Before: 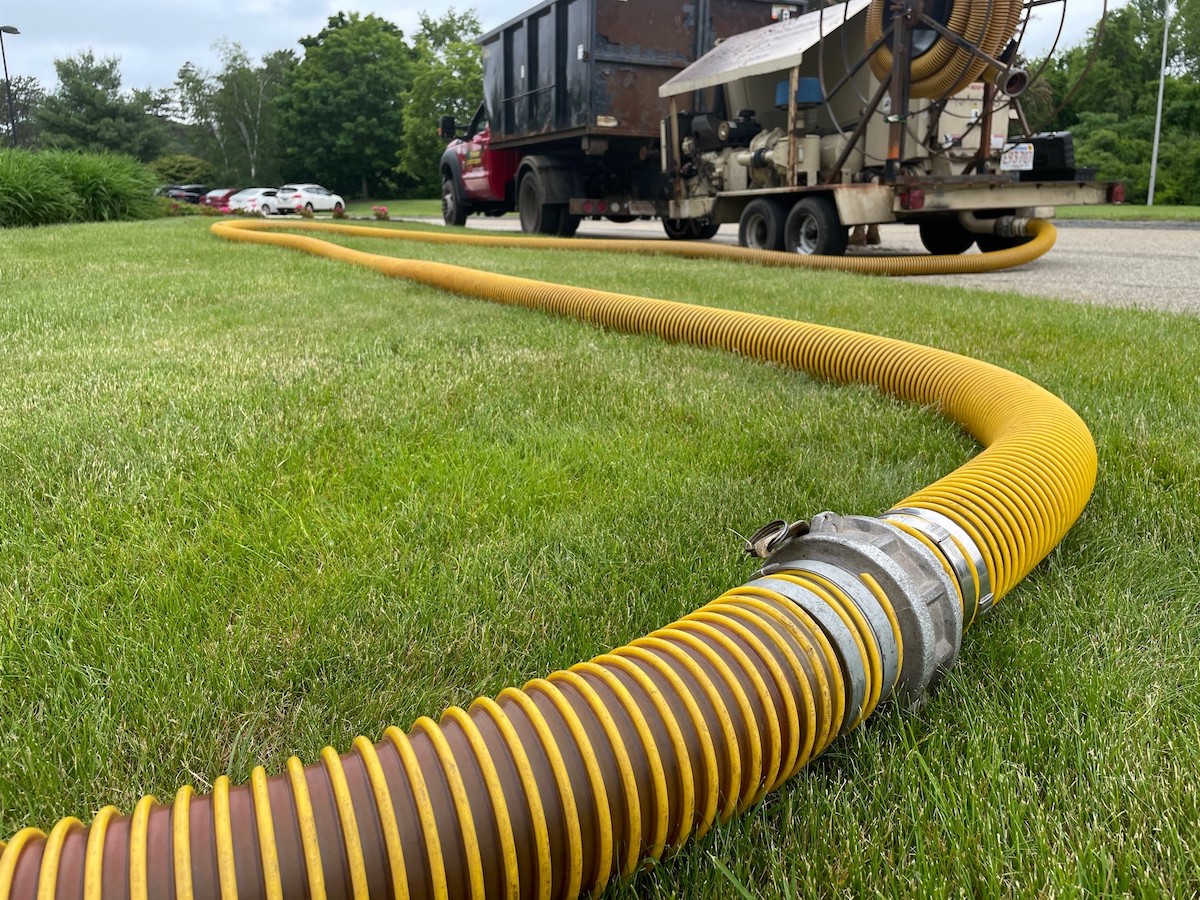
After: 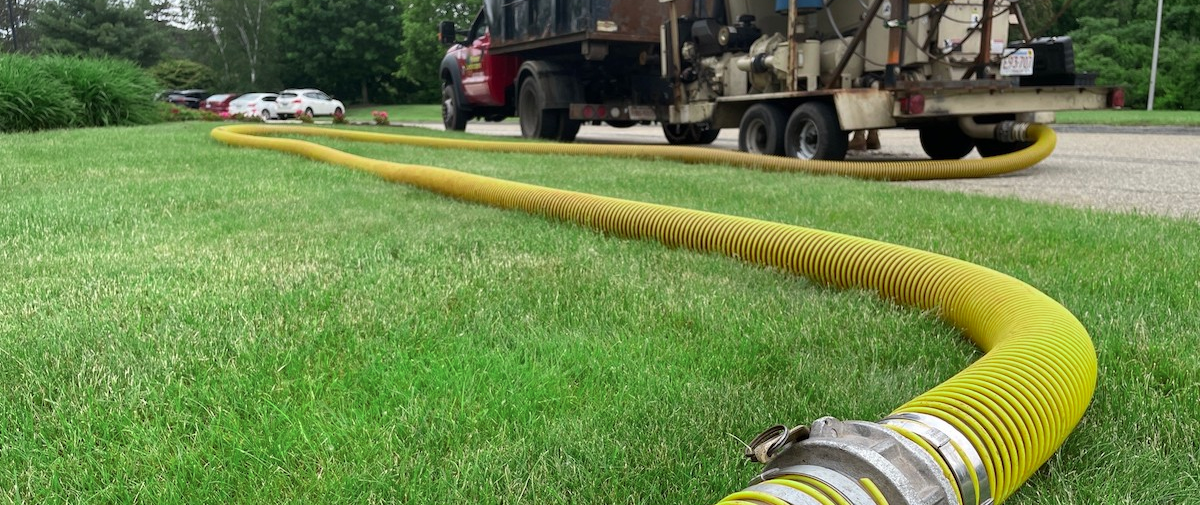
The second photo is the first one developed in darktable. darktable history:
color zones: curves: ch2 [(0, 0.5) (0.143, 0.517) (0.286, 0.571) (0.429, 0.522) (0.571, 0.5) (0.714, 0.5) (0.857, 0.5) (1, 0.5)]
crop and rotate: top 10.605%, bottom 33.274%
